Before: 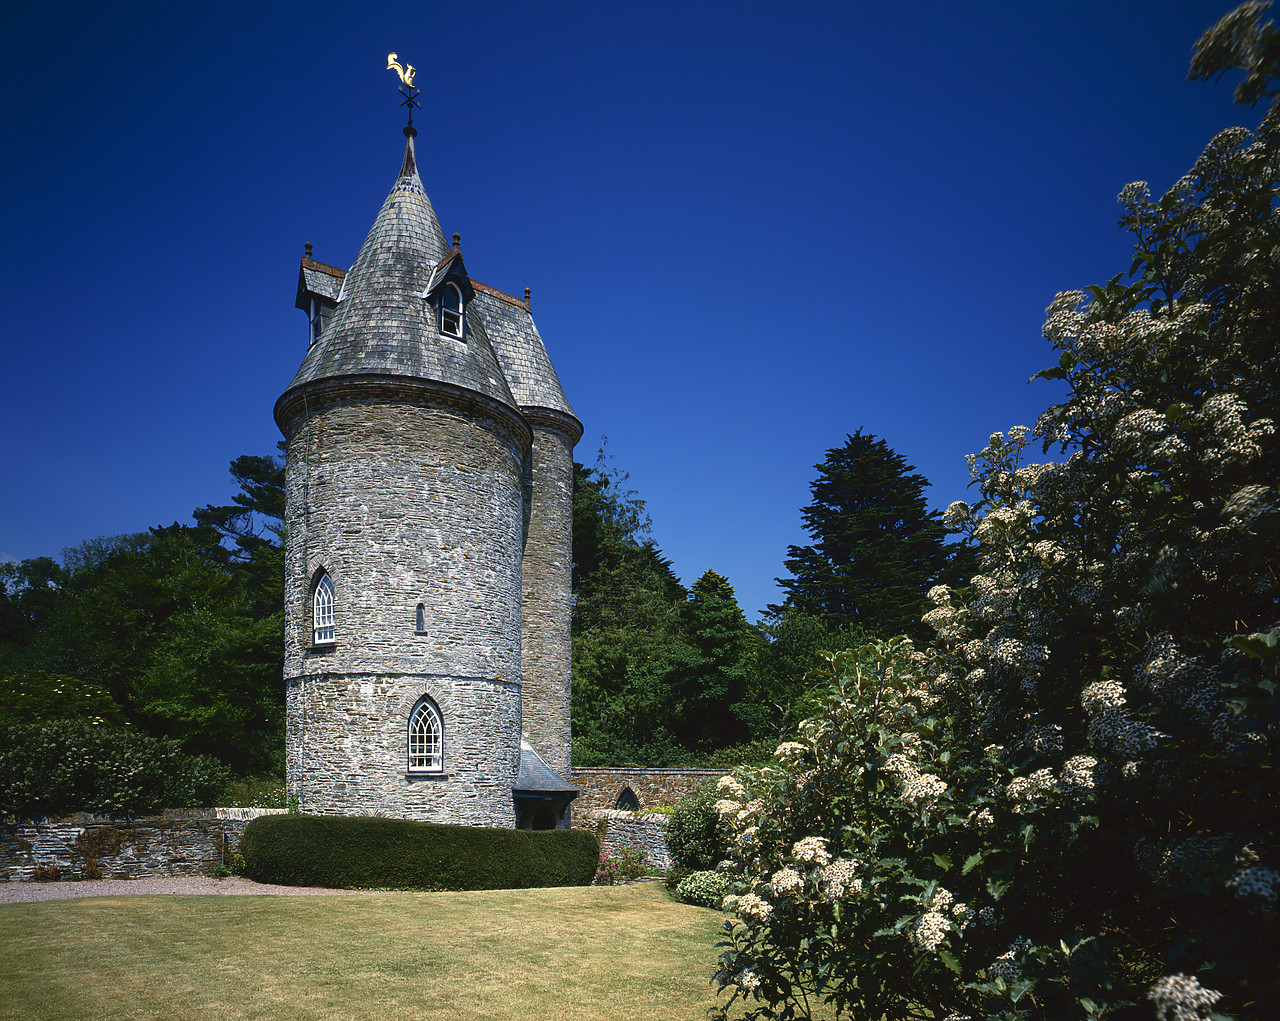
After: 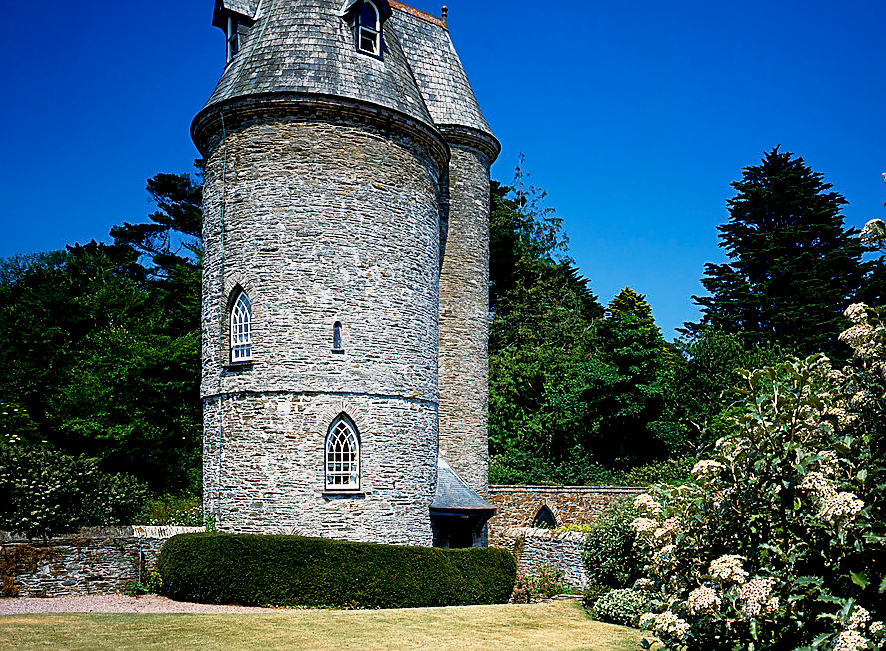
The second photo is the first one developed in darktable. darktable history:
crop: left 6.494%, top 27.676%, right 24.283%, bottom 8.549%
sharpen: on, module defaults
base curve: curves: ch0 [(0, 0) (0.088, 0.125) (0.176, 0.251) (0.354, 0.501) (0.613, 0.749) (1, 0.877)], preserve colors none
exposure: black level correction 0.009, exposure 0.017 EV, compensate highlight preservation false
